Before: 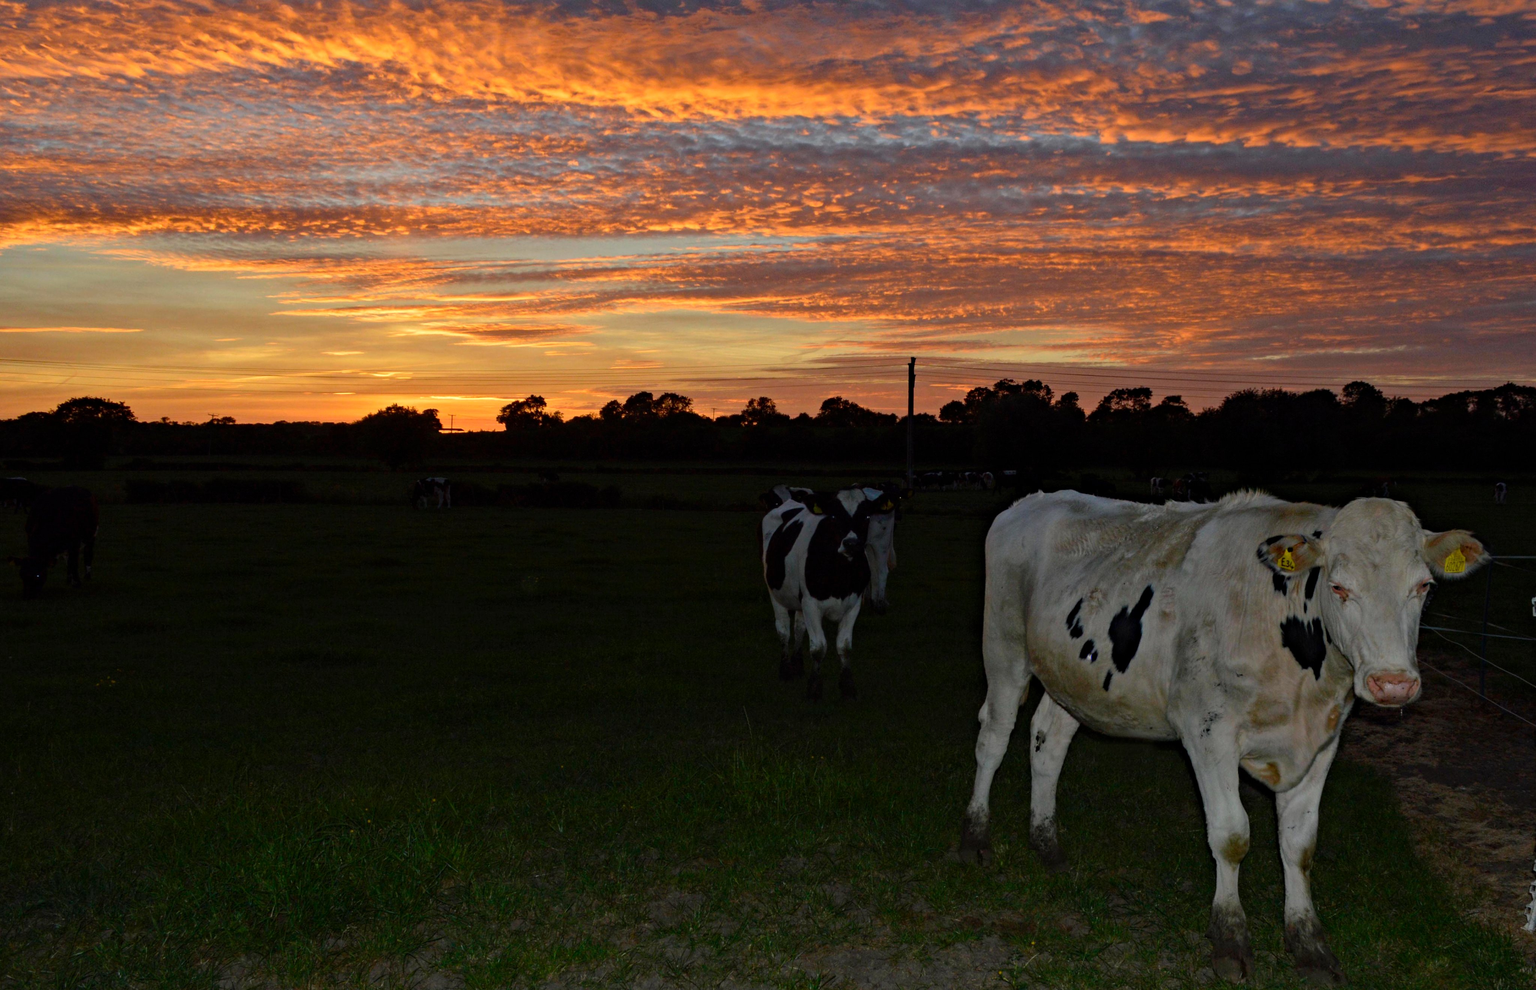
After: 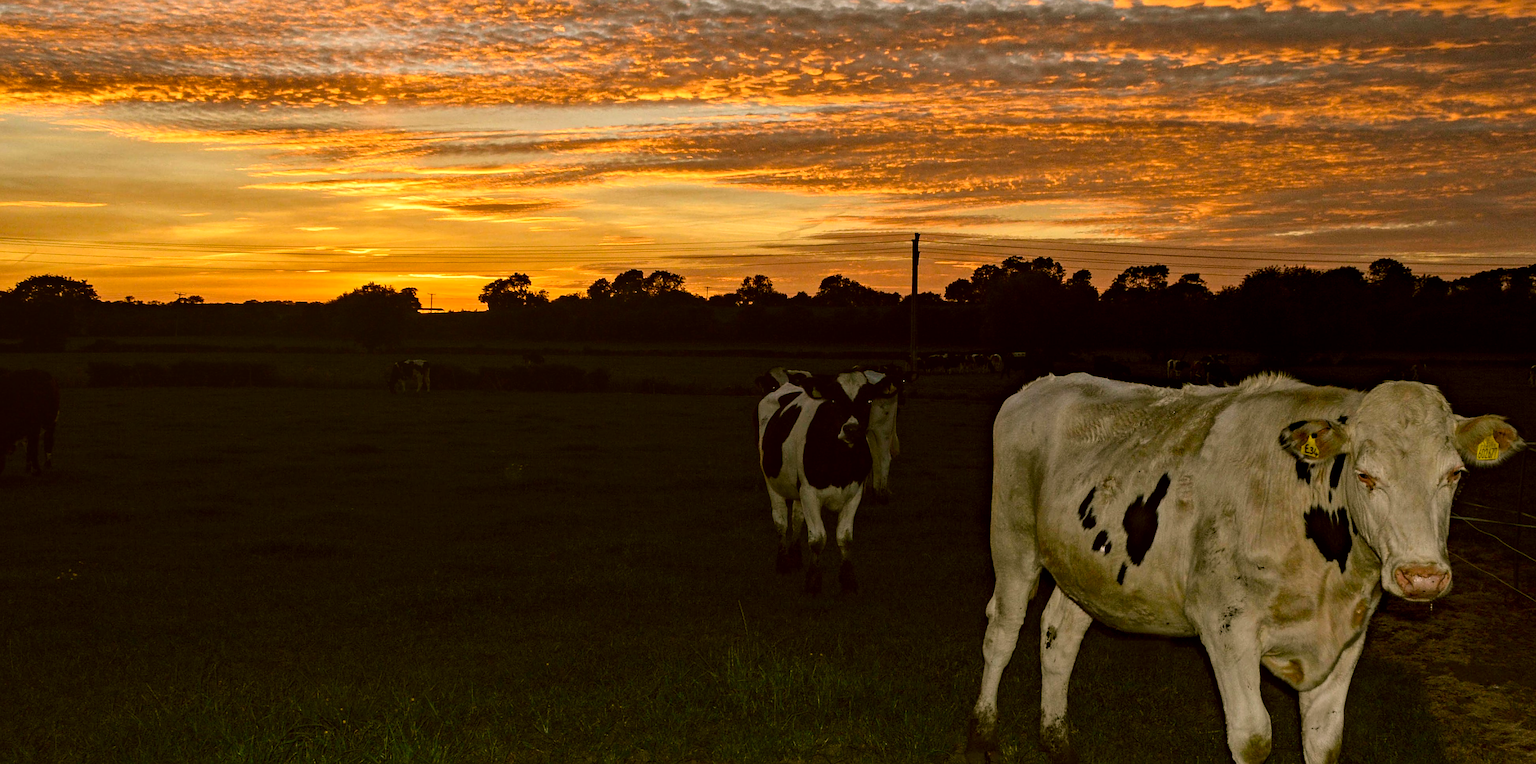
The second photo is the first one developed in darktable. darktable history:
exposure: black level correction 0, exposure 0.397 EV, compensate exposure bias true, compensate highlight preservation false
sharpen: on, module defaults
local contrast: on, module defaults
crop and rotate: left 2.765%, top 13.774%, right 2.26%, bottom 12.836%
contrast brightness saturation: contrast 0.097, saturation -0.289
color balance rgb: power › luminance 0.93%, power › chroma 0.392%, power › hue 34.92°, perceptual saturation grading › global saturation 19.955%, global vibrance 14.637%
color correction: highlights a* 8.65, highlights b* 14.93, shadows a* -0.66, shadows b* 26.76
